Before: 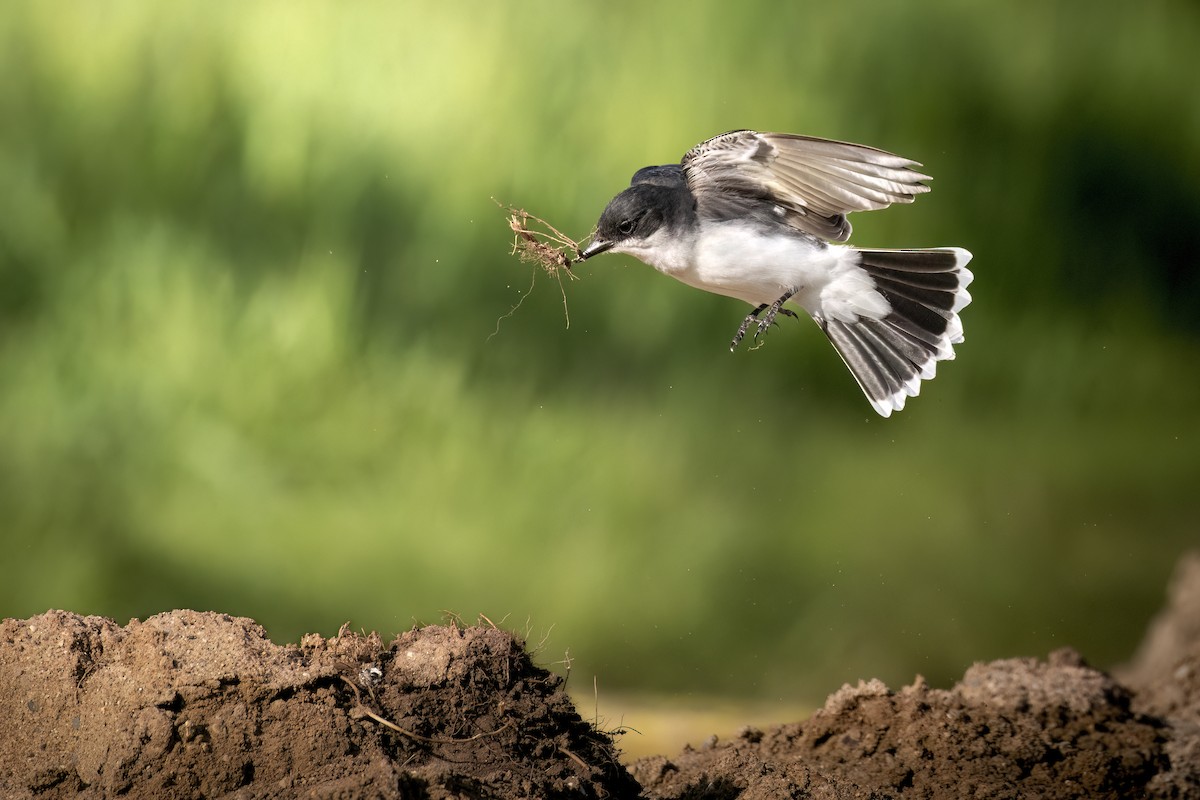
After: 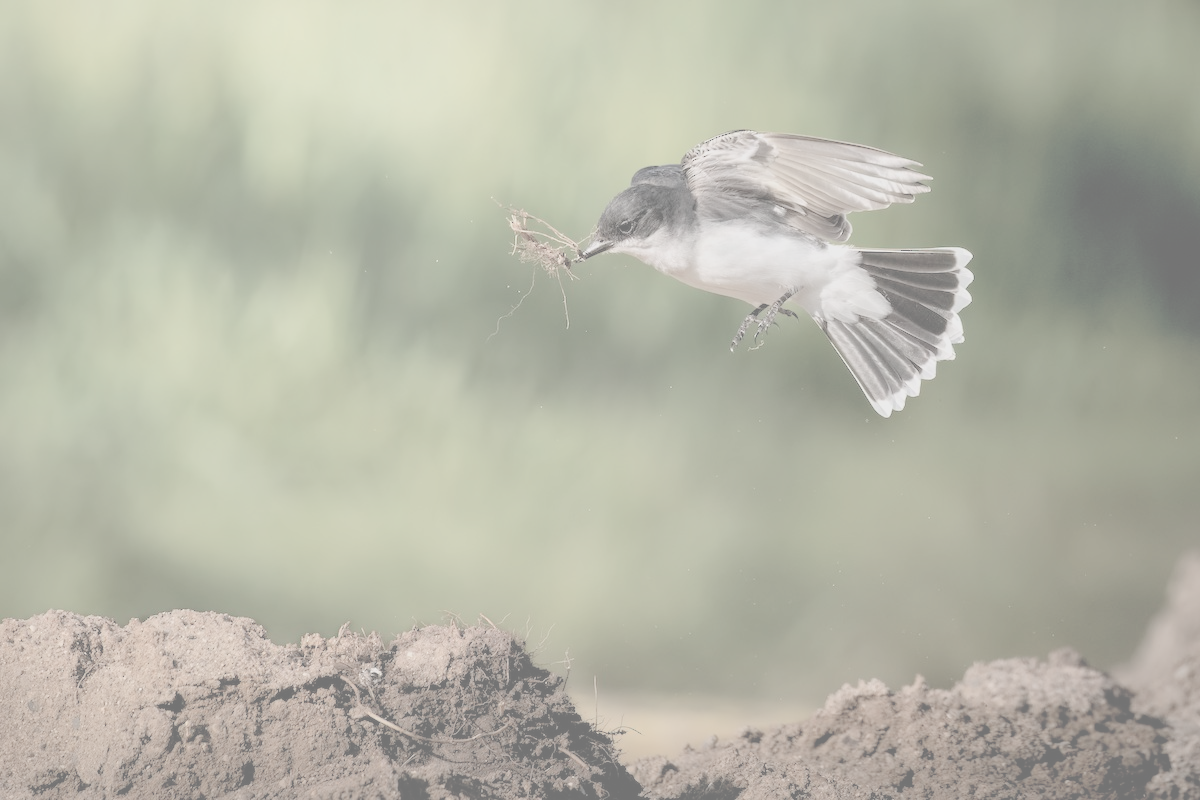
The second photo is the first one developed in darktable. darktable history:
contrast brightness saturation: contrast -0.327, brightness 0.756, saturation -0.769
